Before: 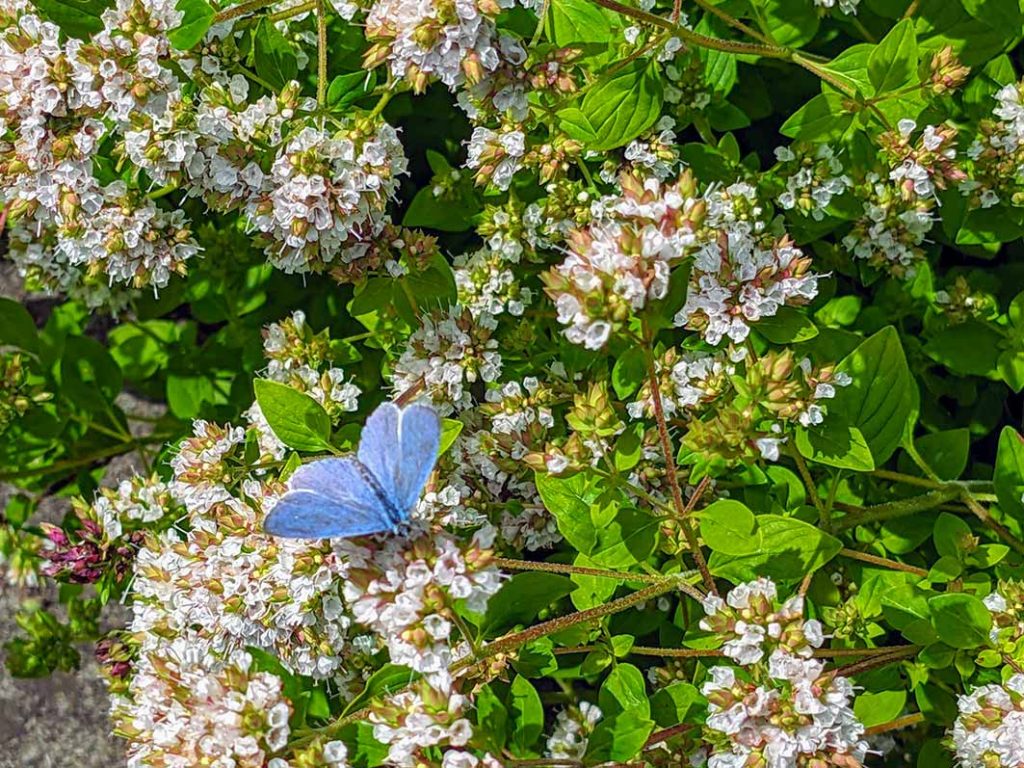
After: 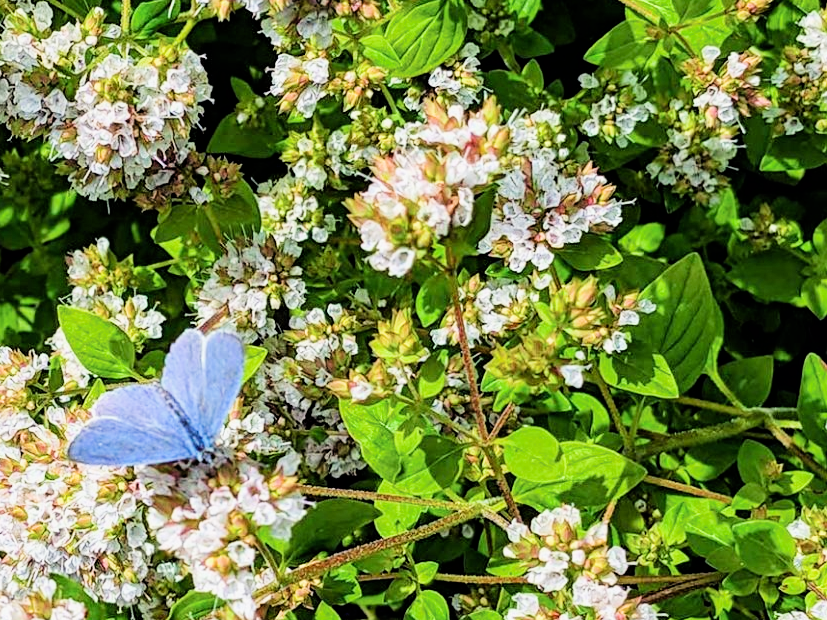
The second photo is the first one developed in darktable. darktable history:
exposure: exposure 0.74 EV, compensate highlight preservation false
crop: left 19.159%, top 9.58%, bottom 9.58%
filmic rgb: black relative exposure -5 EV, hardness 2.88, contrast 1.4
